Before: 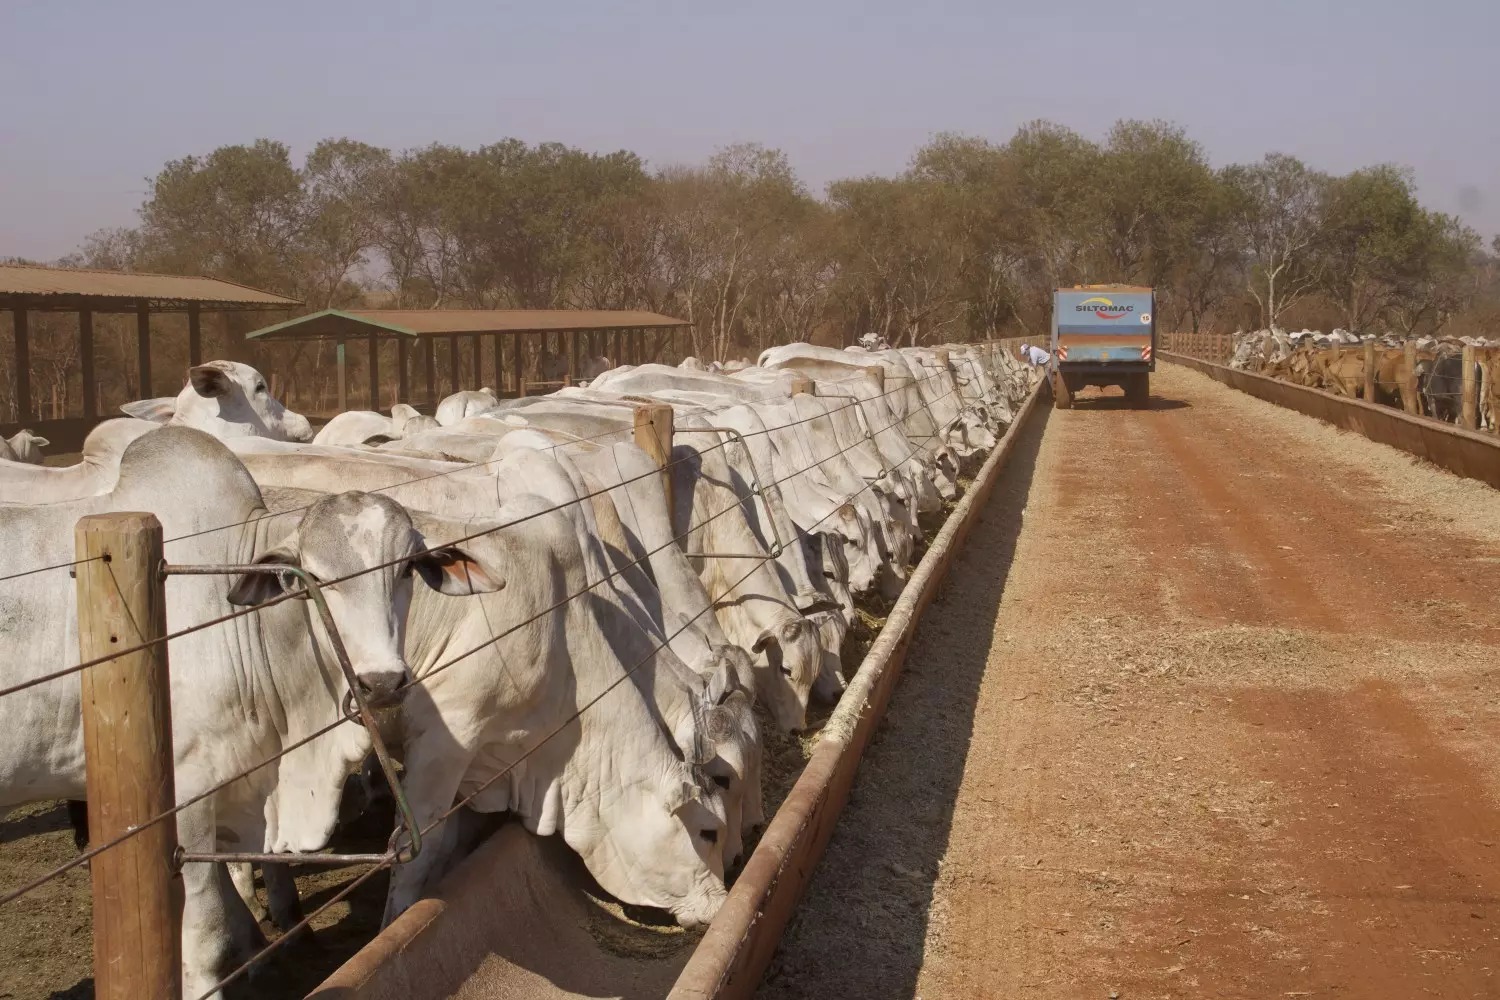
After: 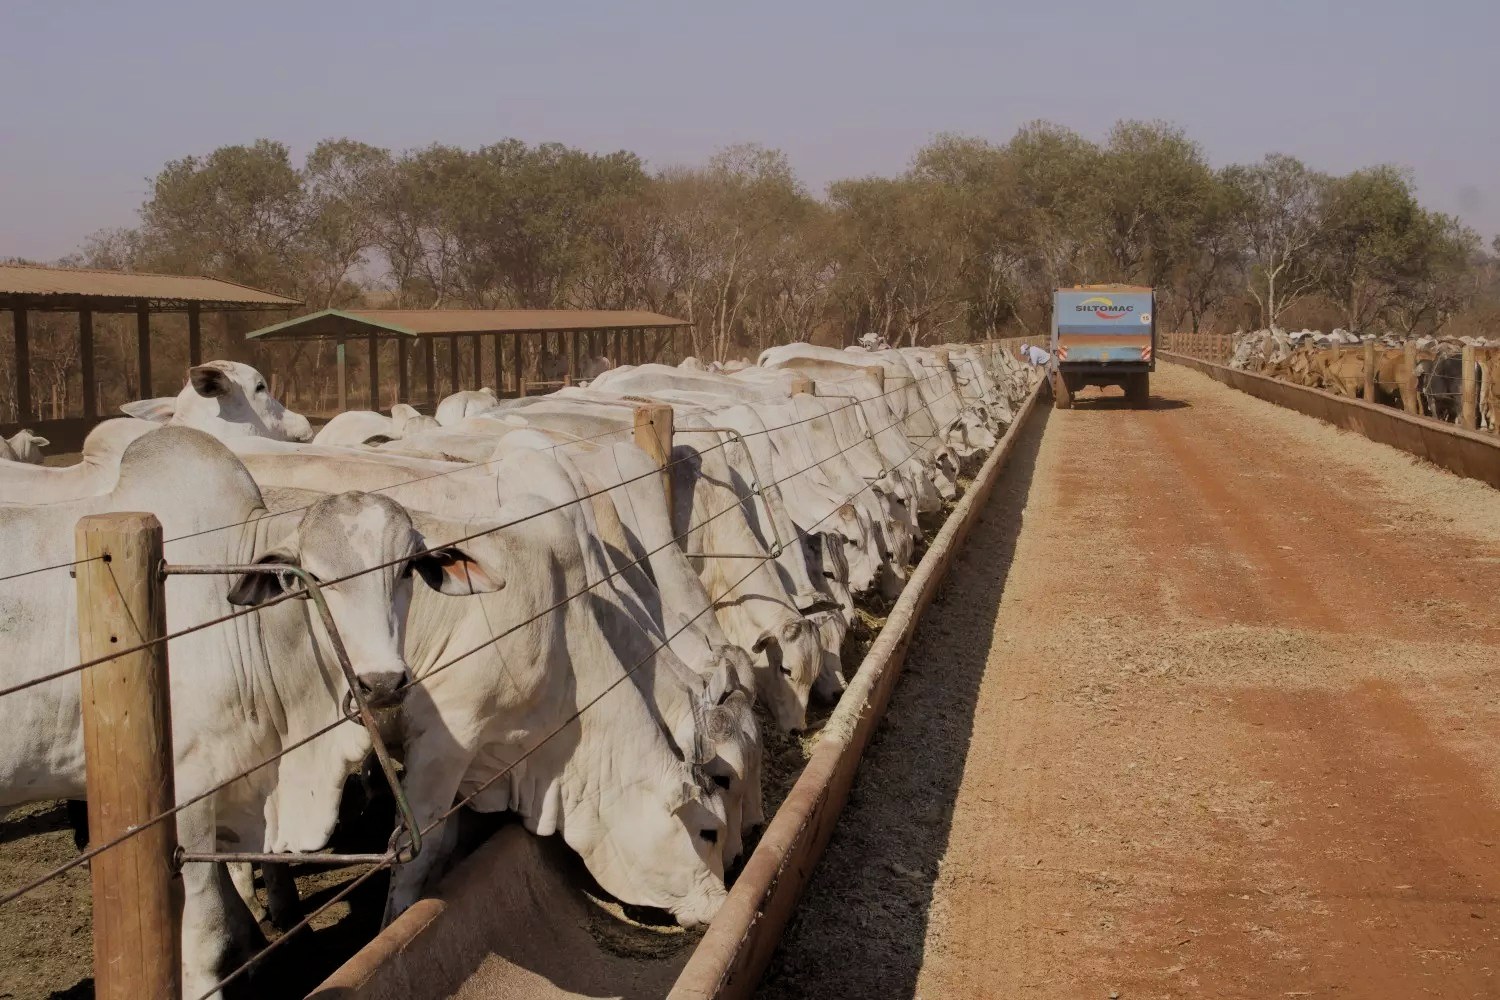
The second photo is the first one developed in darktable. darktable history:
filmic rgb: black relative exposure -6.15 EV, white relative exposure 6.96 EV, hardness 2.23, color science v6 (2022)
